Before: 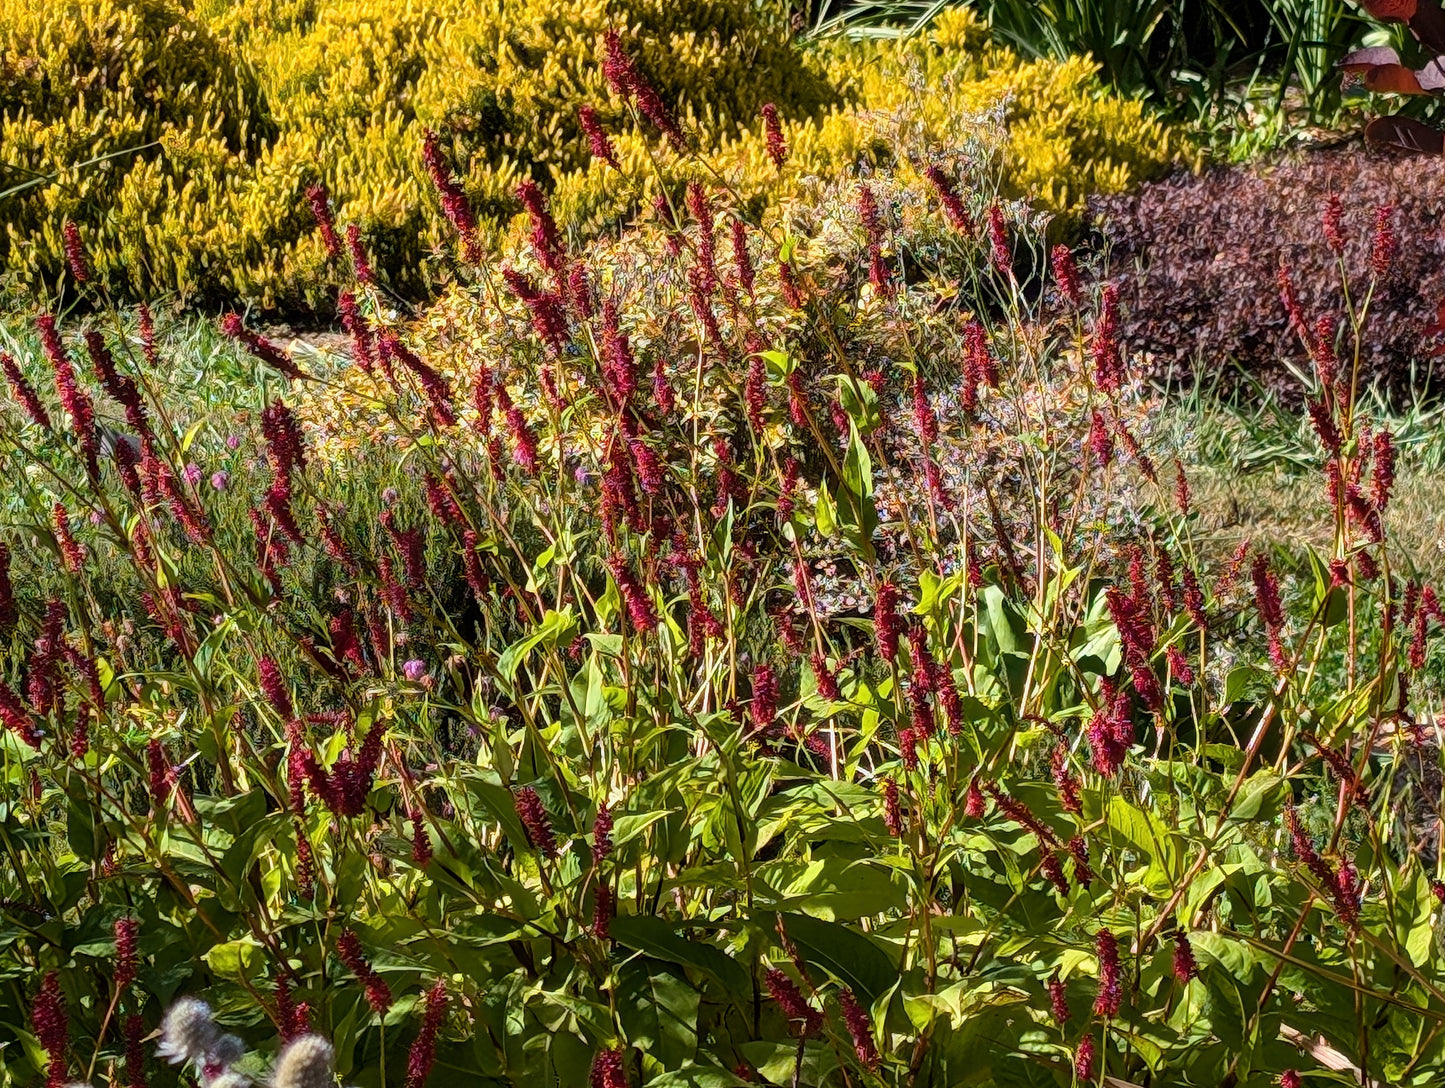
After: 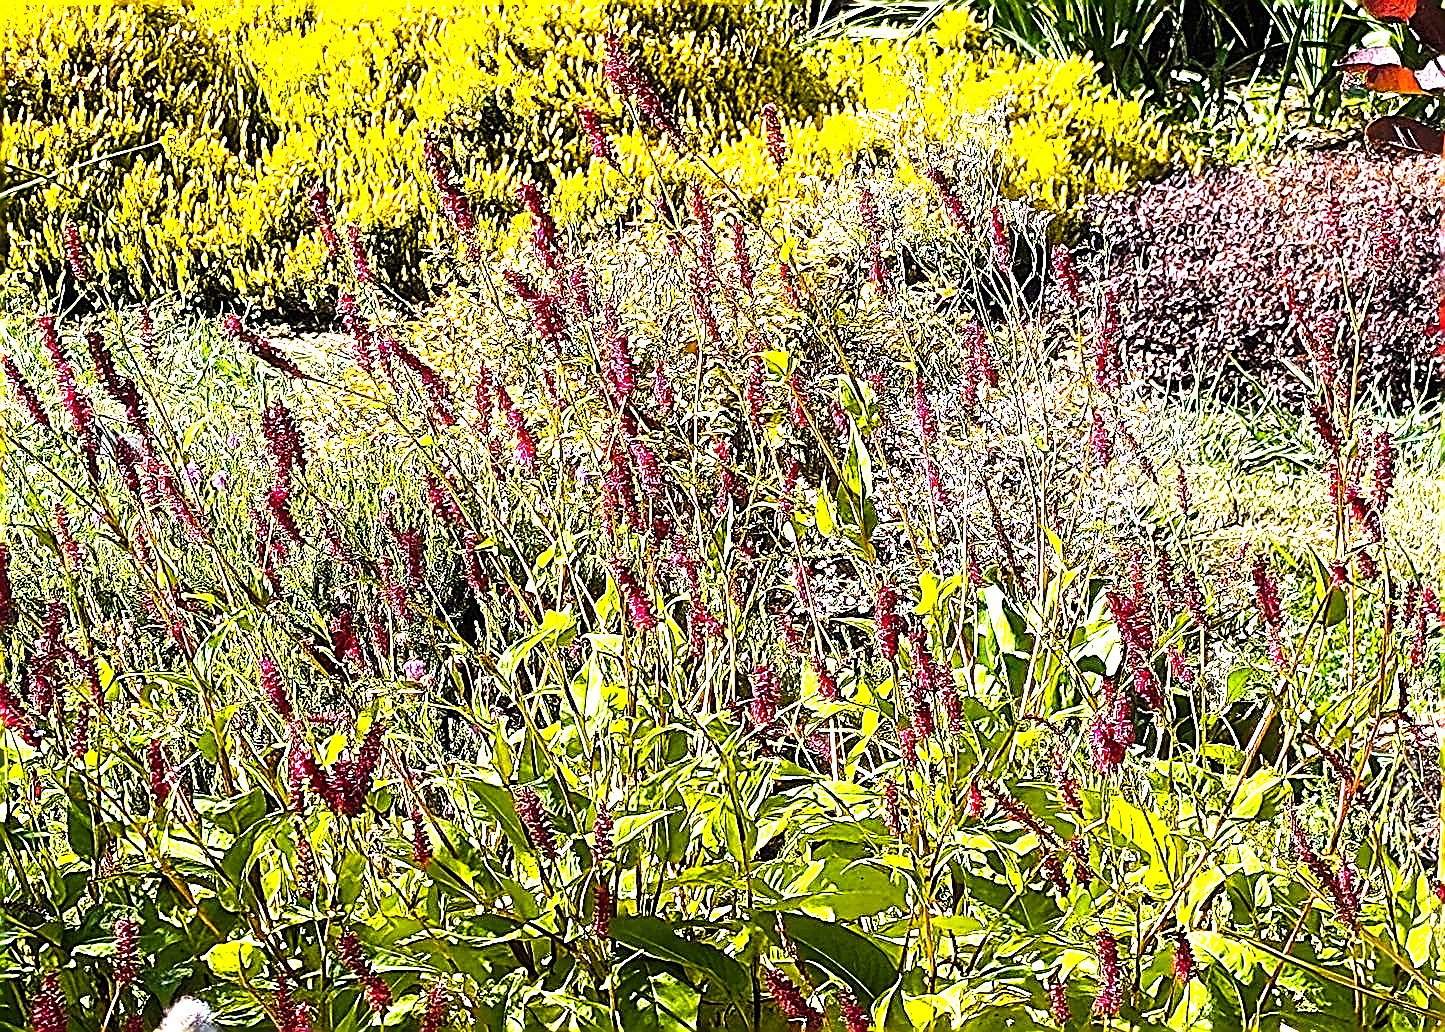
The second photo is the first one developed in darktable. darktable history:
color balance rgb: perceptual saturation grading › global saturation 20%, global vibrance 20%
exposure: black level correction 0, exposure 1.9 EV, compensate highlight preservation false
tone equalizer: -8 EV -0.75 EV, -7 EV -0.7 EV, -6 EV -0.6 EV, -5 EV -0.4 EV, -3 EV 0.4 EV, -2 EV 0.6 EV, -1 EV 0.7 EV, +0 EV 0.75 EV, edges refinement/feathering 500, mask exposure compensation -1.57 EV, preserve details no
white balance: red 0.988, blue 1.017
sharpen: amount 2
crop and rotate: top 0%, bottom 5.097%
